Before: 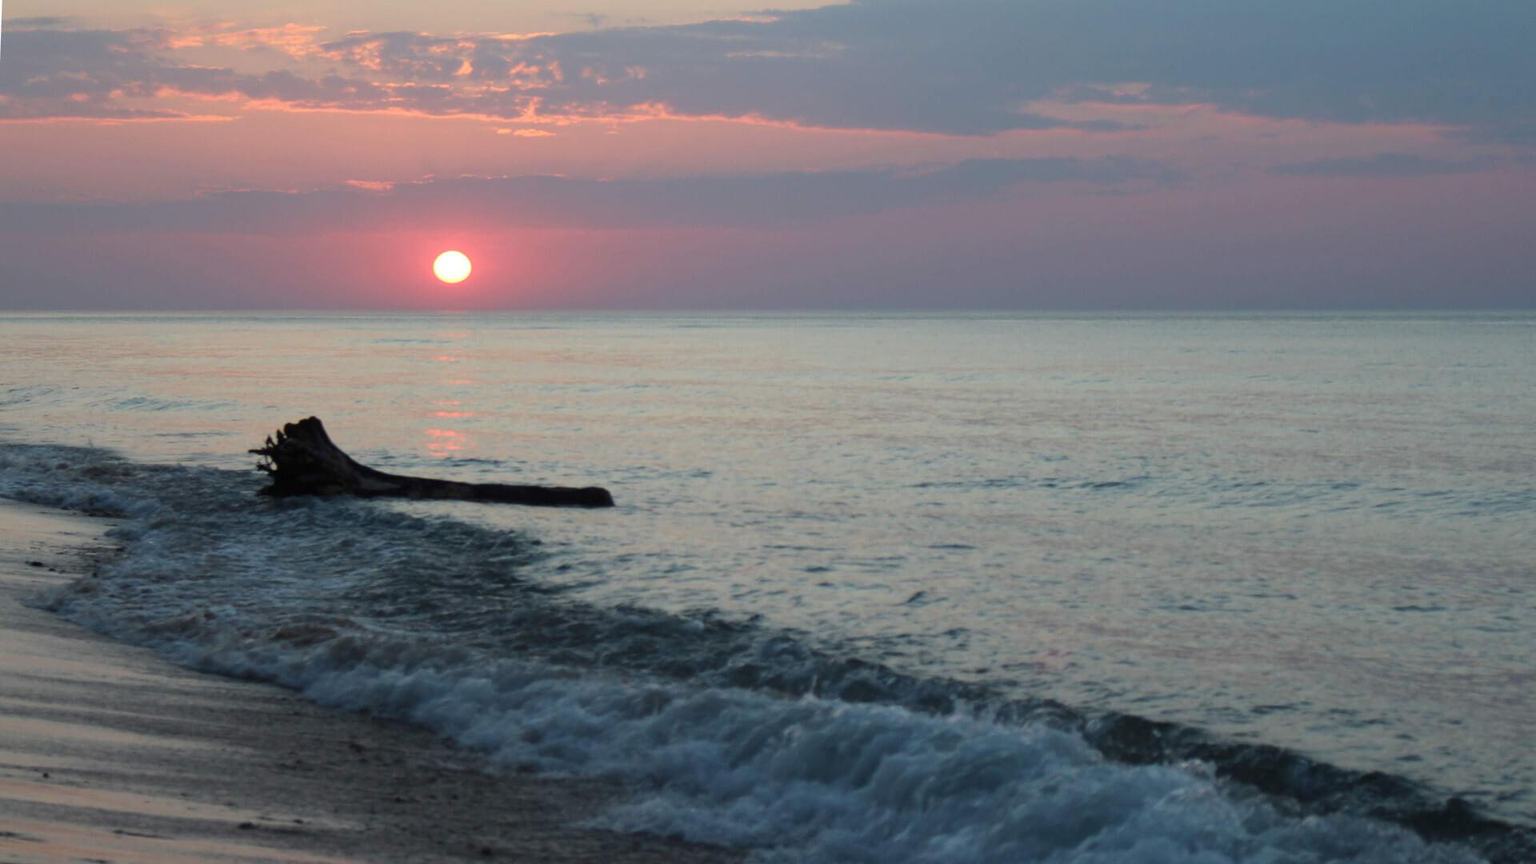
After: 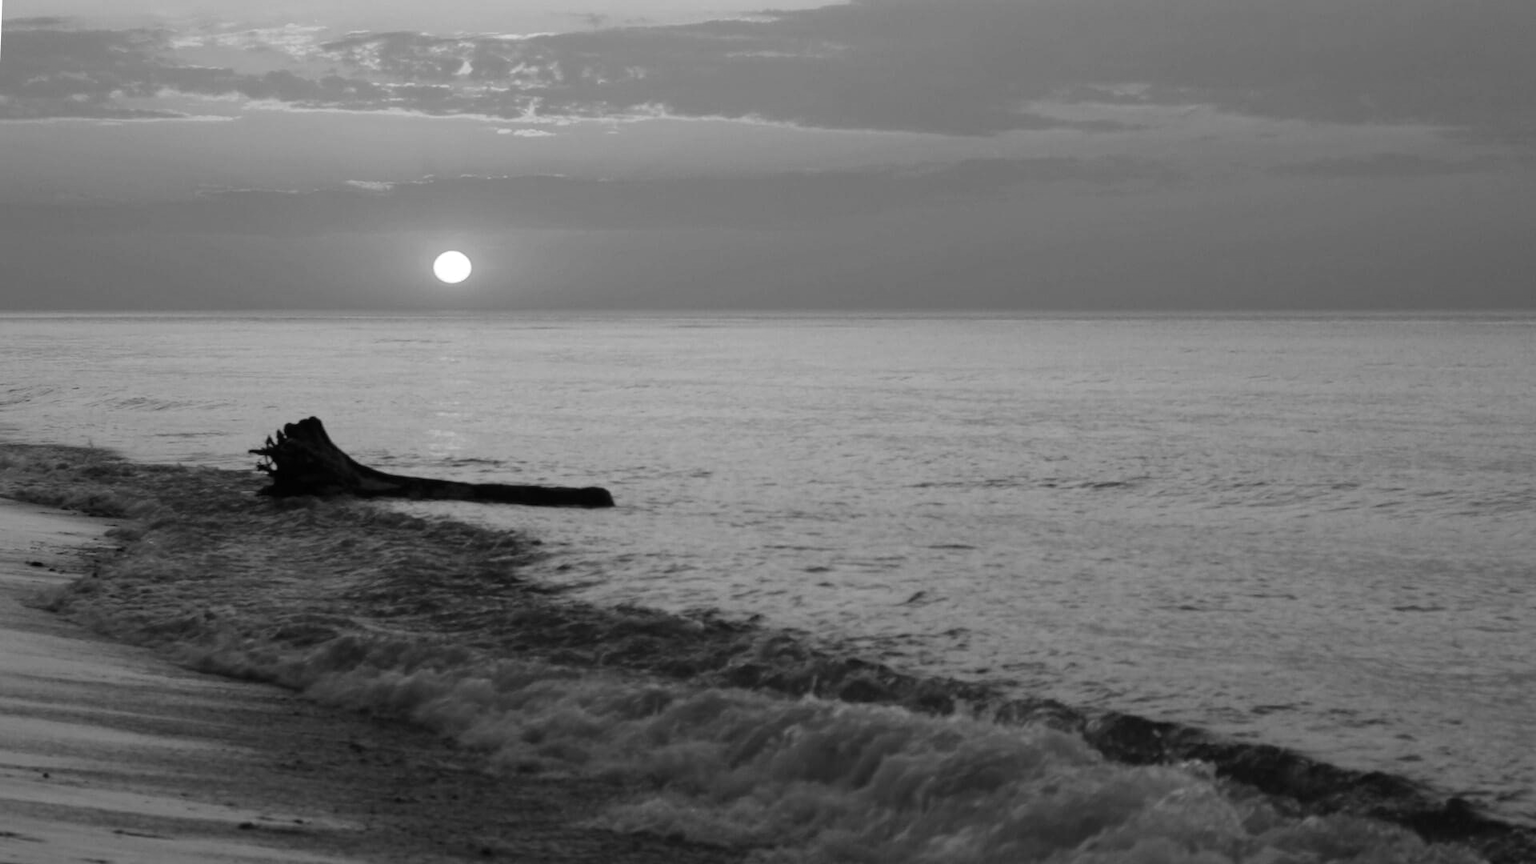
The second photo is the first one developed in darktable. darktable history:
exposure: compensate highlight preservation false
shadows and highlights: shadows -10, white point adjustment 1.5, highlights 10
rgb levels: mode RGB, independent channels, levels [[0, 0.5, 1], [0, 0.521, 1], [0, 0.536, 1]]
tone equalizer: on, module defaults
monochrome: on, module defaults
